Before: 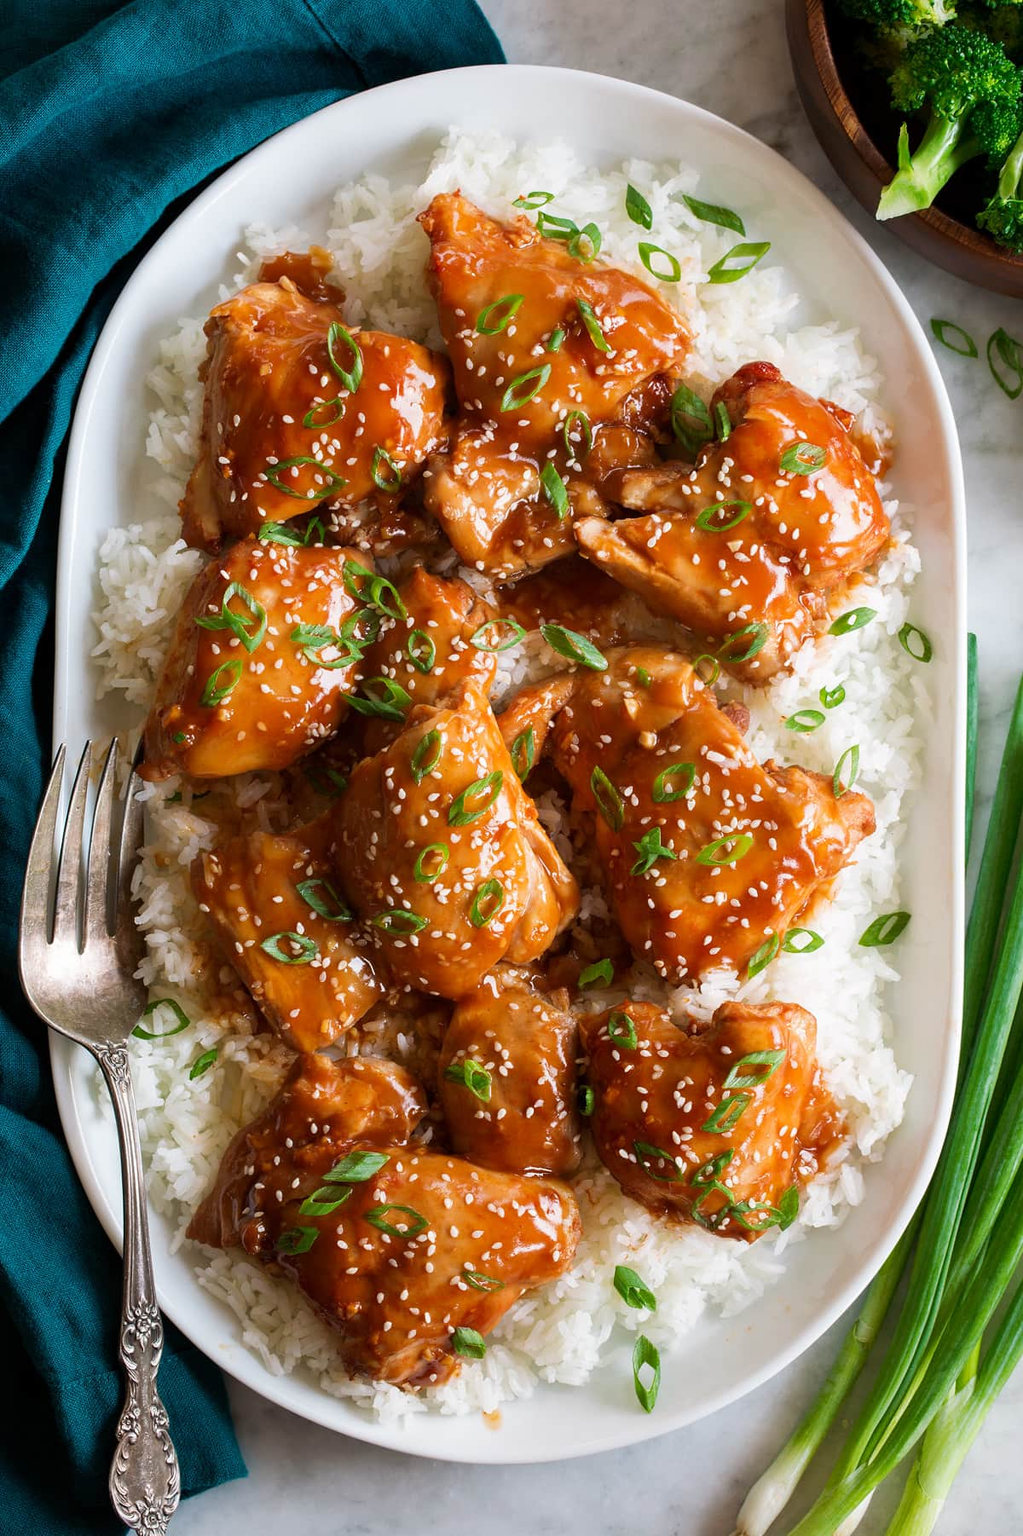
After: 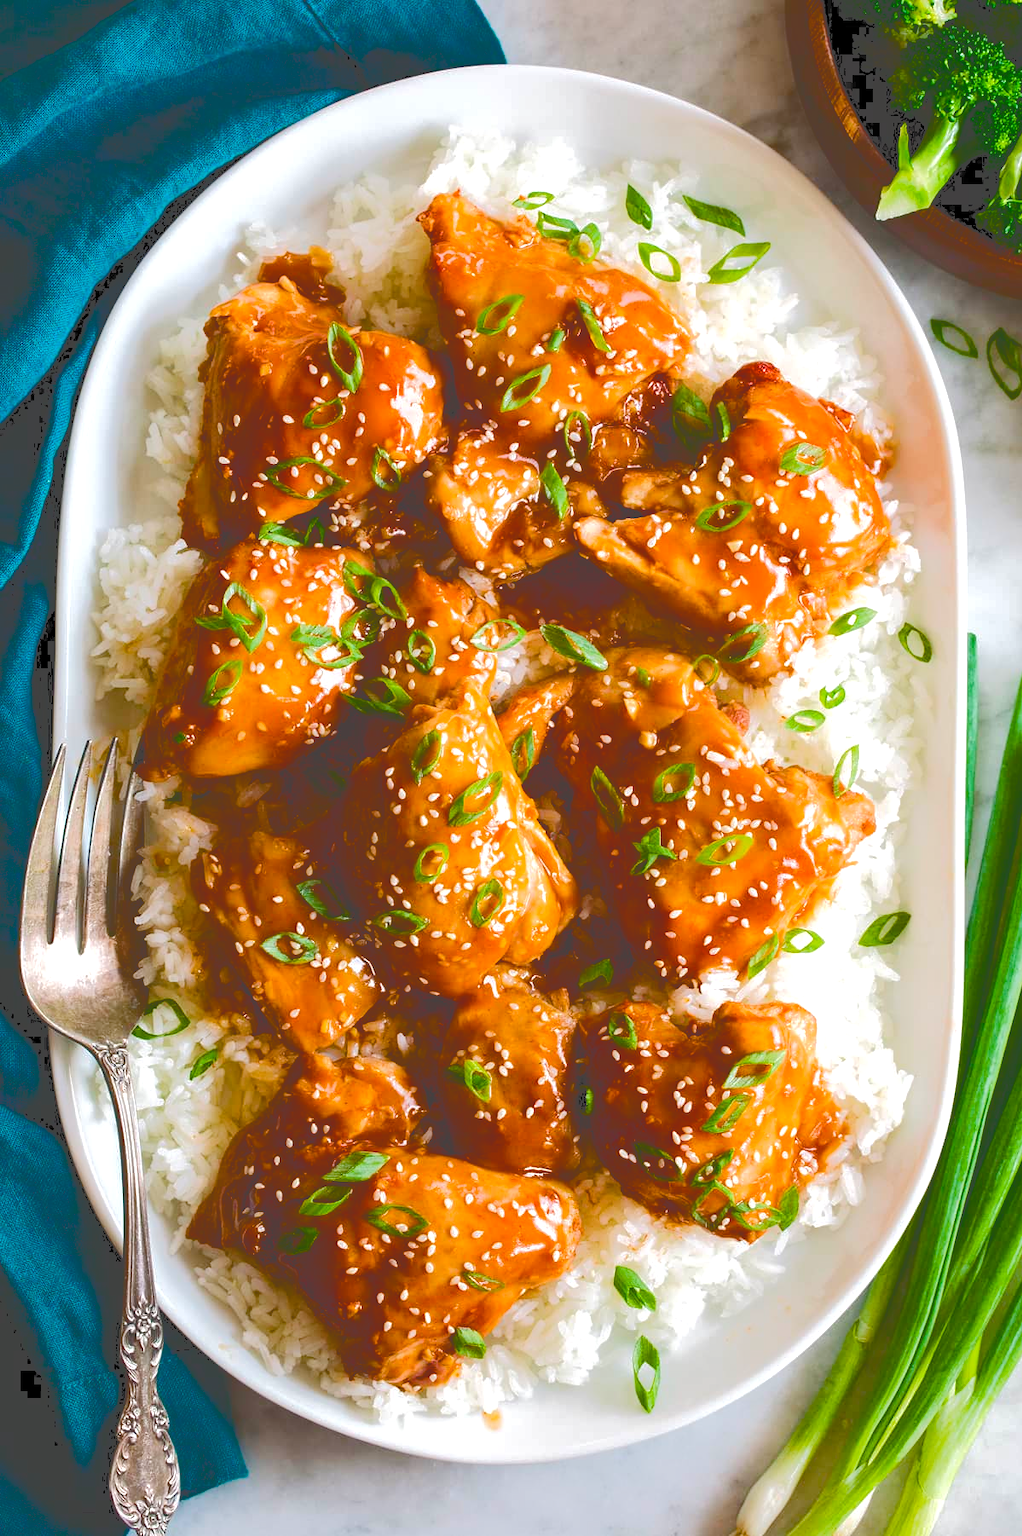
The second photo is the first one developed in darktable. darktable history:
color balance rgb: power › hue 308.73°, highlights gain › luminance 14.559%, linear chroma grading › global chroma 9.972%, perceptual saturation grading › global saturation 20%, perceptual saturation grading › highlights -24.935%, perceptual saturation grading › shadows 50.071%, perceptual brilliance grading › global brilliance 3.699%
tone curve: curves: ch0 [(0, 0) (0.003, 0.272) (0.011, 0.275) (0.025, 0.275) (0.044, 0.278) (0.069, 0.282) (0.1, 0.284) (0.136, 0.287) (0.177, 0.294) (0.224, 0.314) (0.277, 0.347) (0.335, 0.403) (0.399, 0.473) (0.468, 0.552) (0.543, 0.622) (0.623, 0.69) (0.709, 0.756) (0.801, 0.818) (0.898, 0.865) (1, 1)], color space Lab, independent channels
tone equalizer: edges refinement/feathering 500, mask exposure compensation -1.57 EV, preserve details no
